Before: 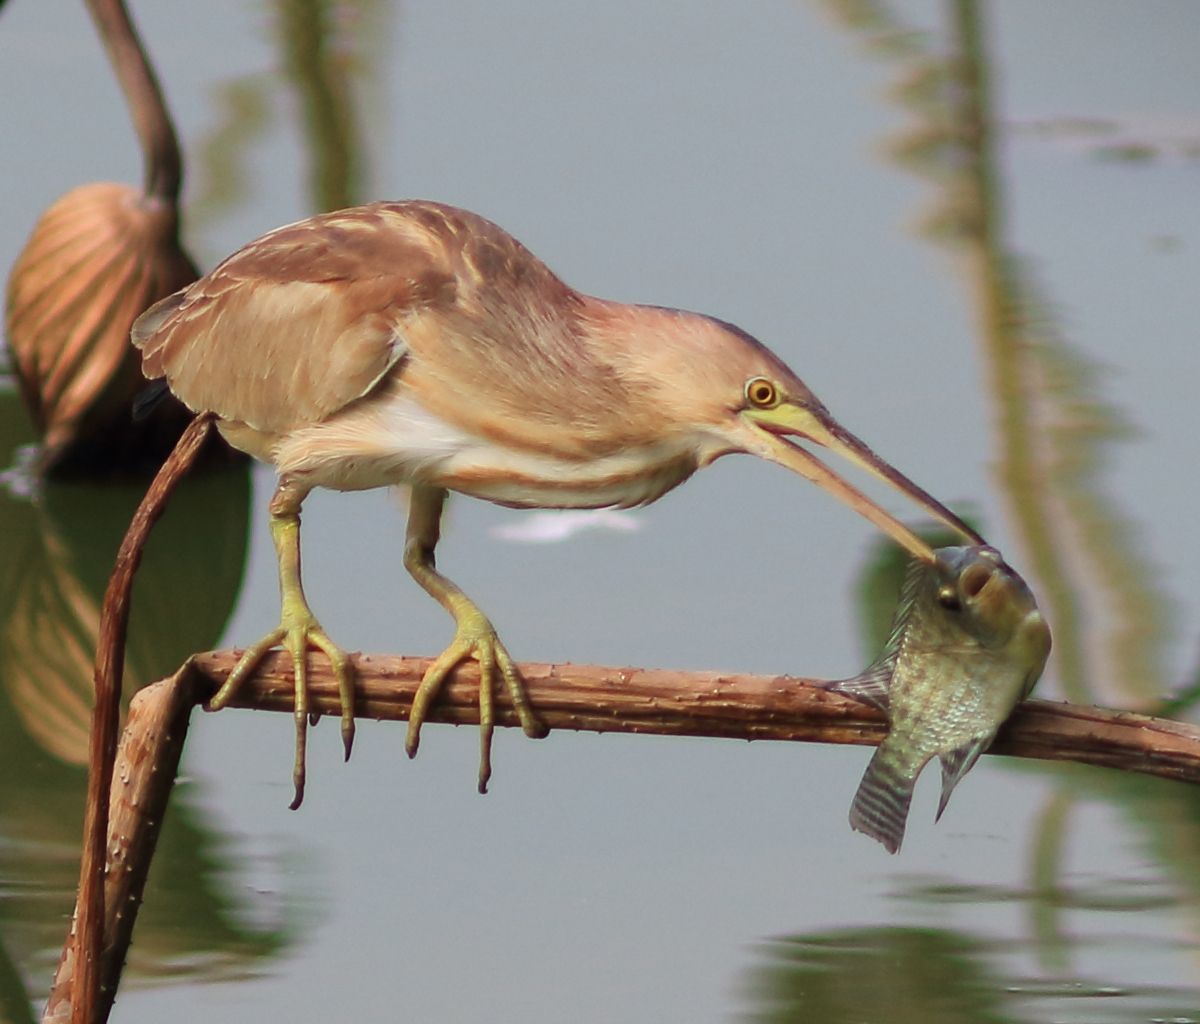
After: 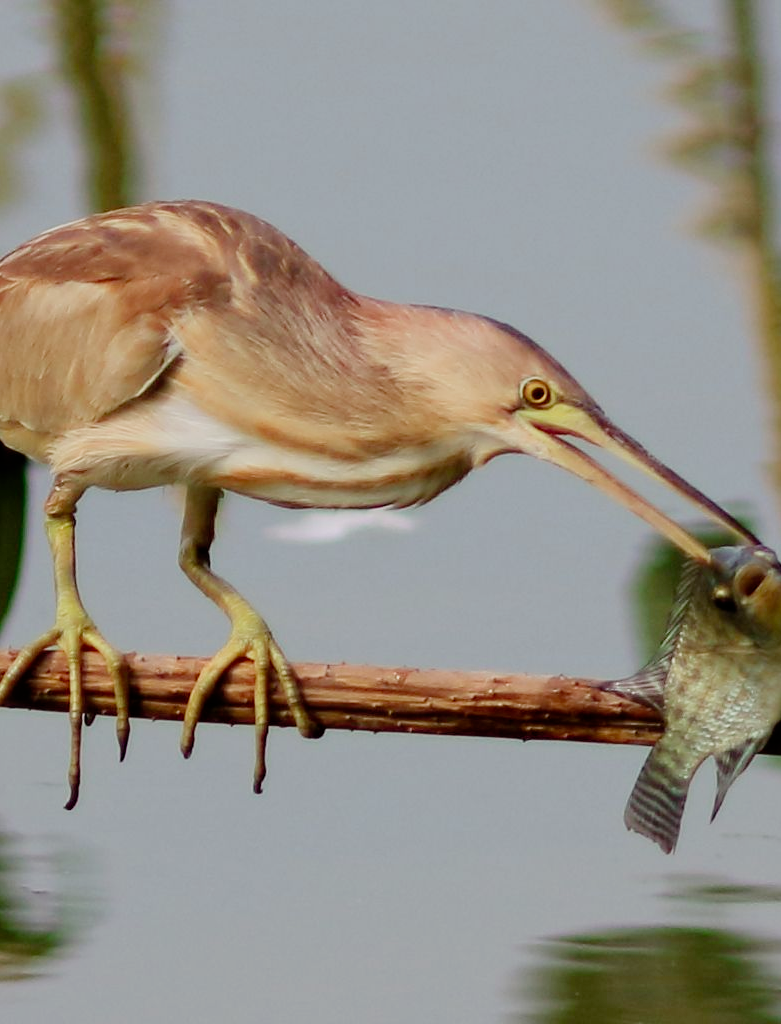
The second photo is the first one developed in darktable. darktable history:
filmic rgb: black relative exposure -7.7 EV, white relative exposure 4.38 EV, hardness 3.75, latitude 49.45%, contrast 1.101, add noise in highlights 0.002, preserve chrominance no, color science v3 (2019), use custom middle-gray values true, contrast in highlights soft
crop and rotate: left 18.782%, right 16.134%
